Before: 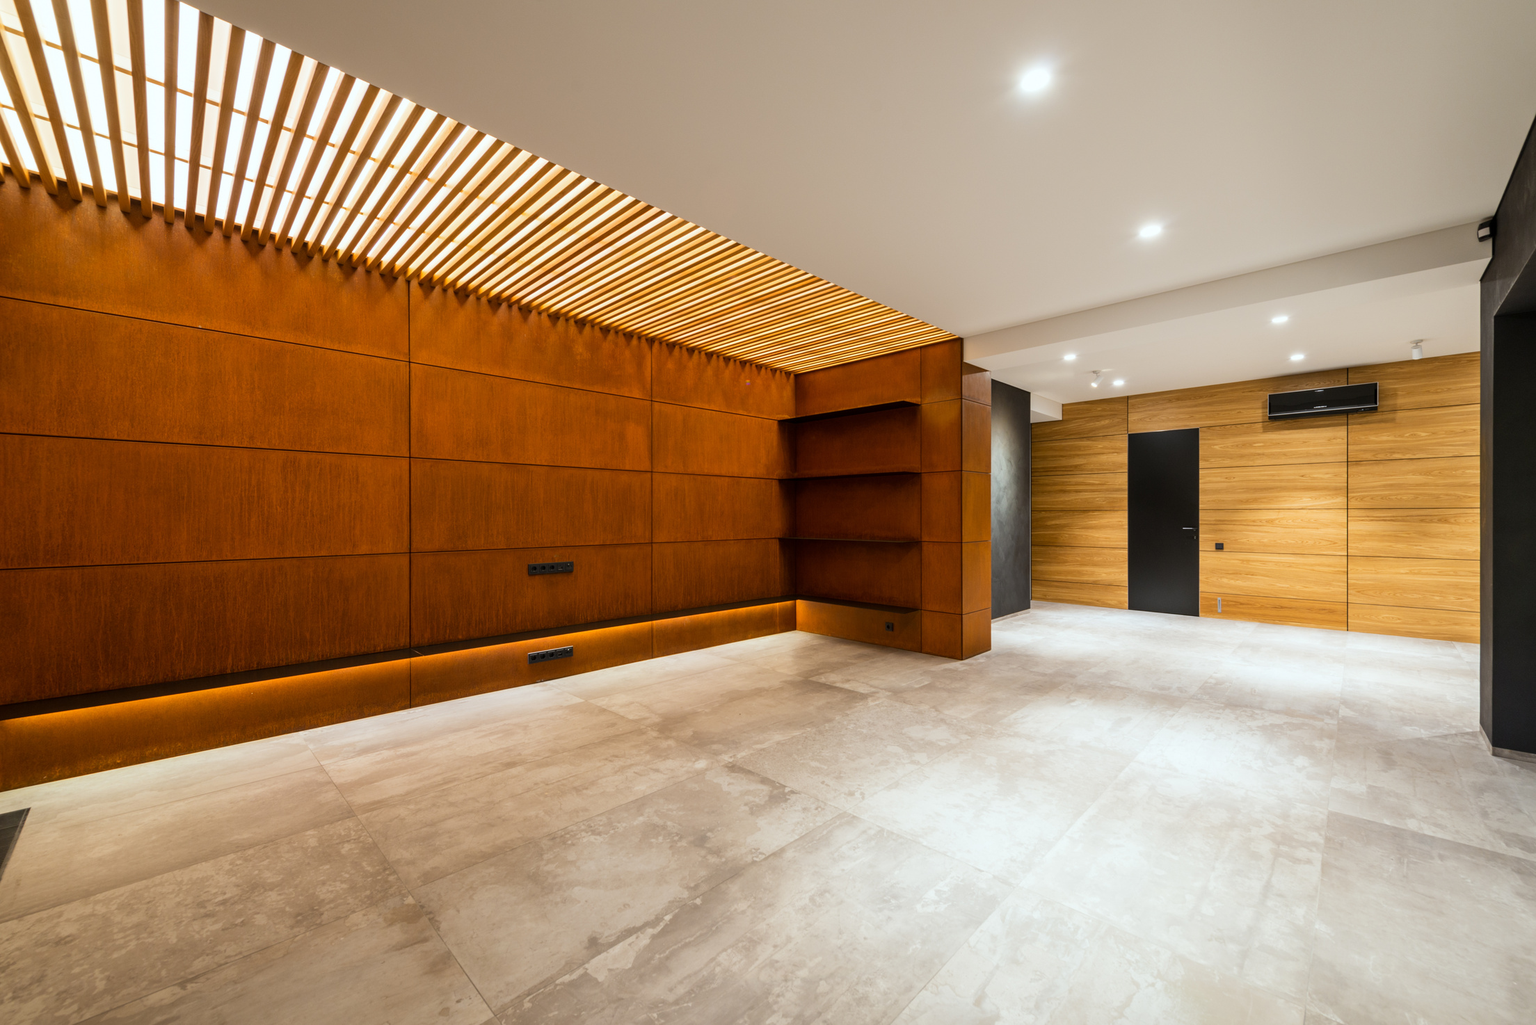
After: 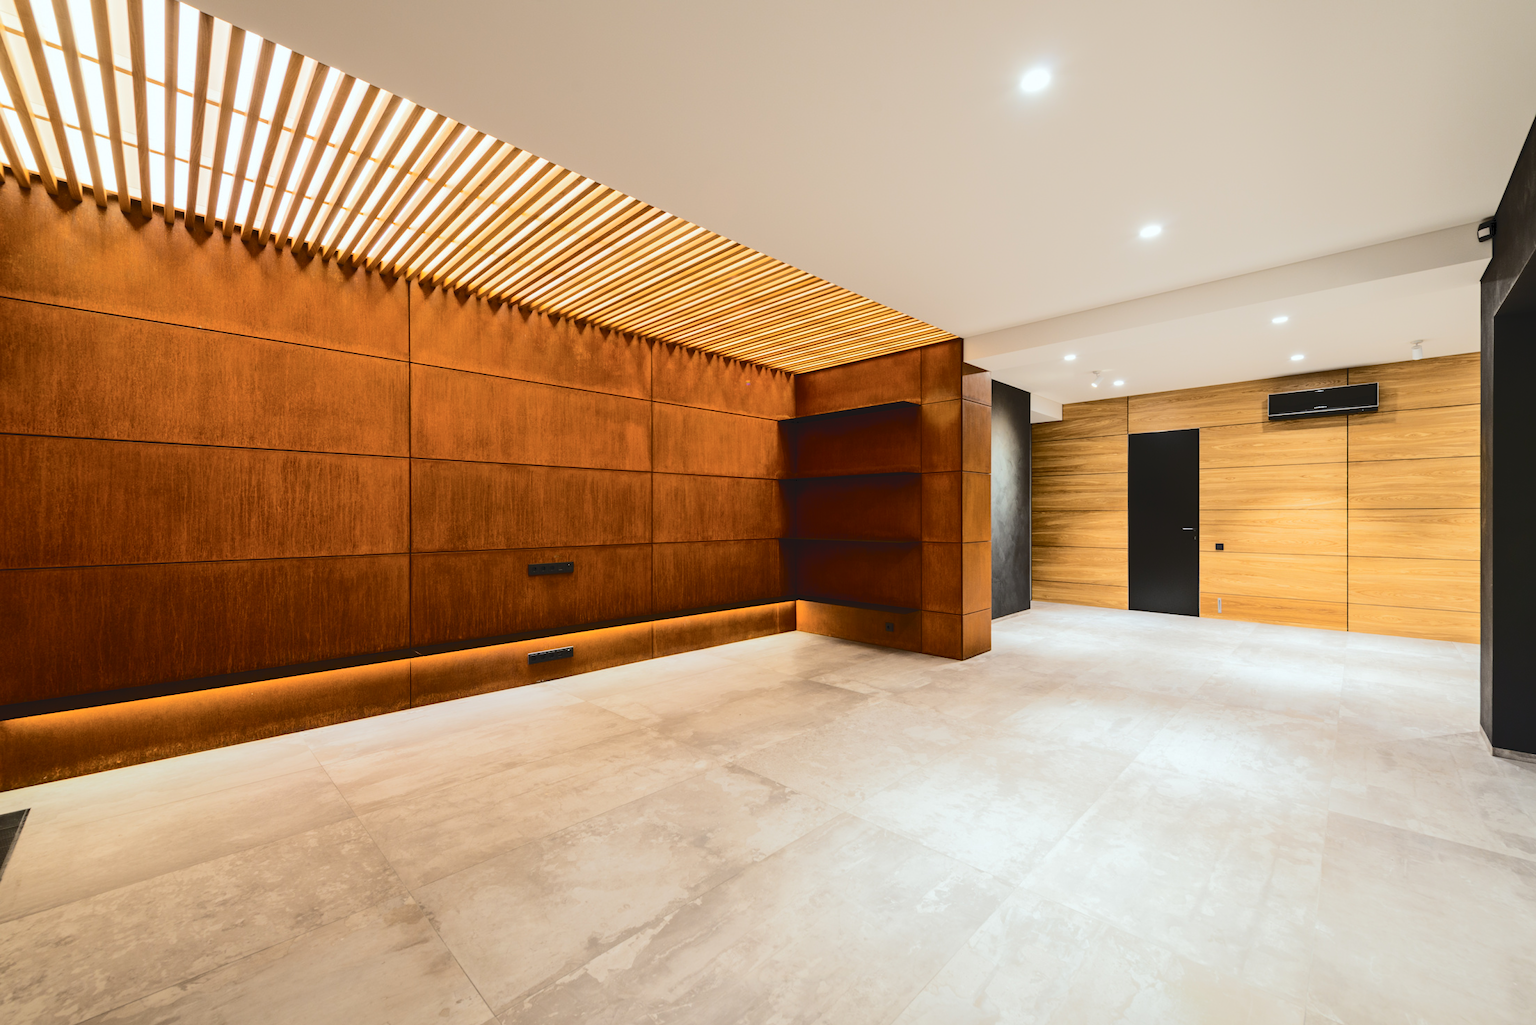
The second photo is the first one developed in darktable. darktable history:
tone curve: curves: ch0 [(0, 0) (0.003, 0.079) (0.011, 0.083) (0.025, 0.088) (0.044, 0.095) (0.069, 0.106) (0.1, 0.115) (0.136, 0.127) (0.177, 0.152) (0.224, 0.198) (0.277, 0.263) (0.335, 0.371) (0.399, 0.483) (0.468, 0.582) (0.543, 0.664) (0.623, 0.726) (0.709, 0.793) (0.801, 0.842) (0.898, 0.896) (1, 1)], color space Lab, independent channels, preserve colors none
